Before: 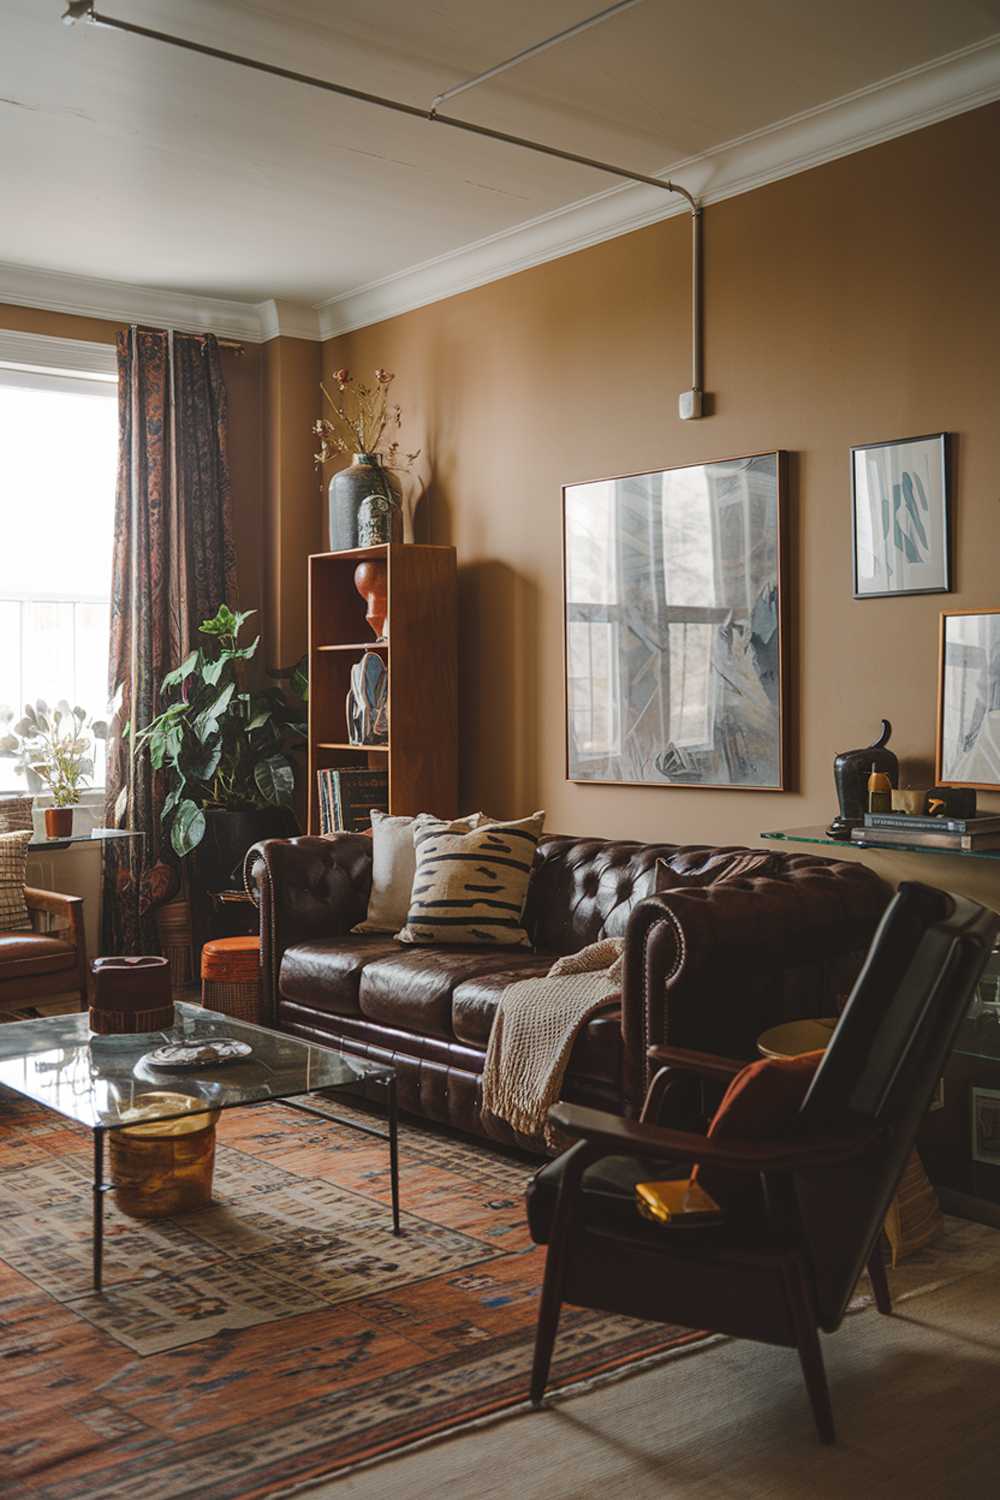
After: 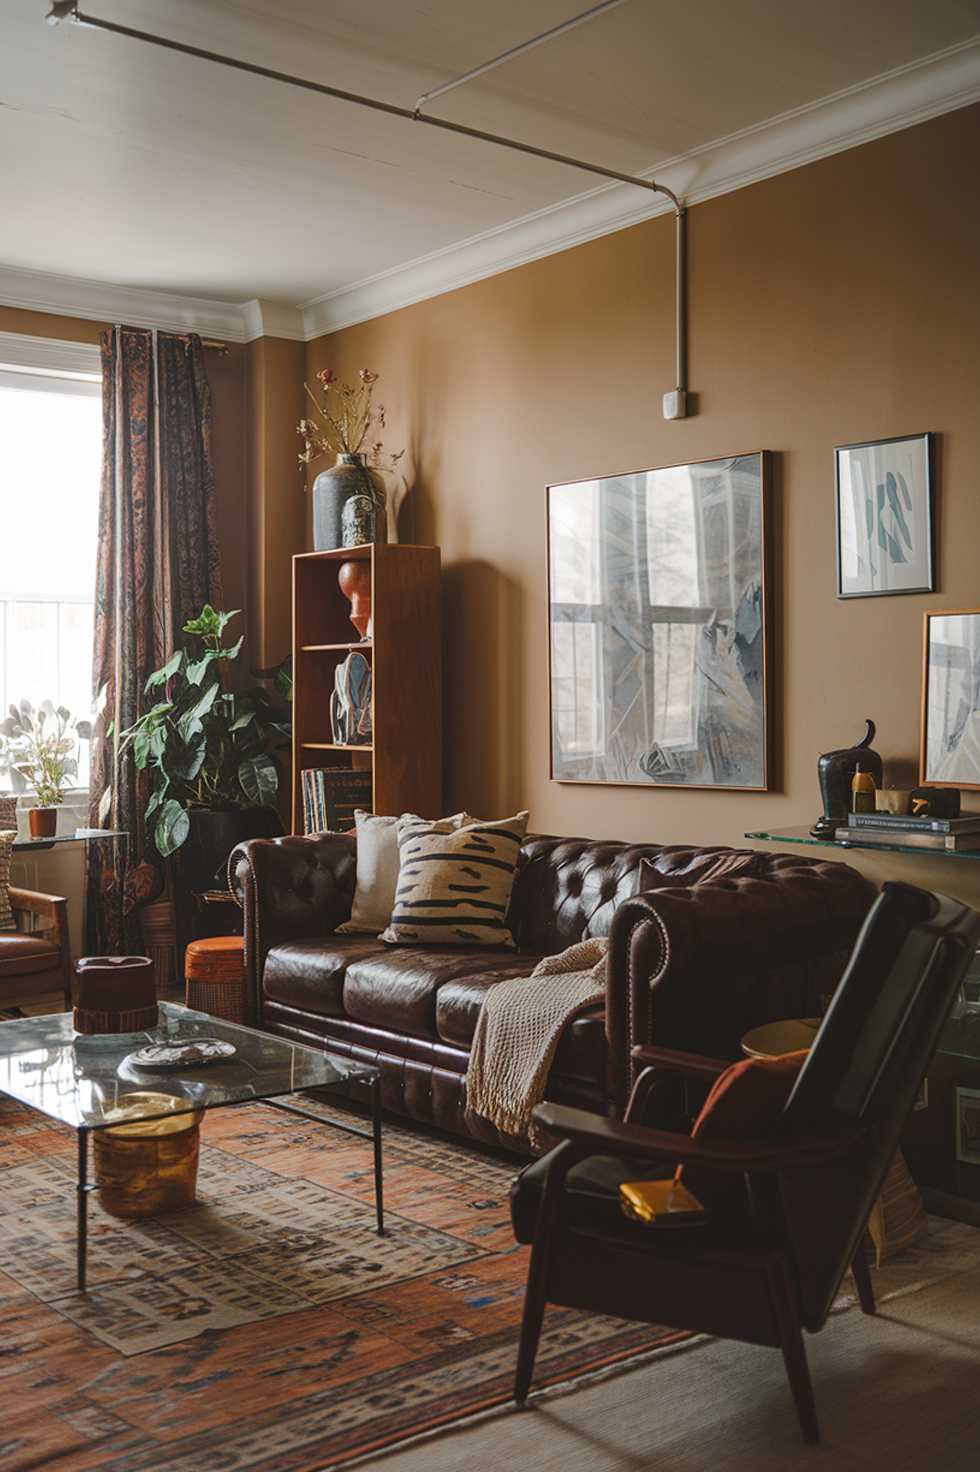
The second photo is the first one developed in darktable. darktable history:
crop: left 1.67%, right 0.279%, bottom 1.807%
